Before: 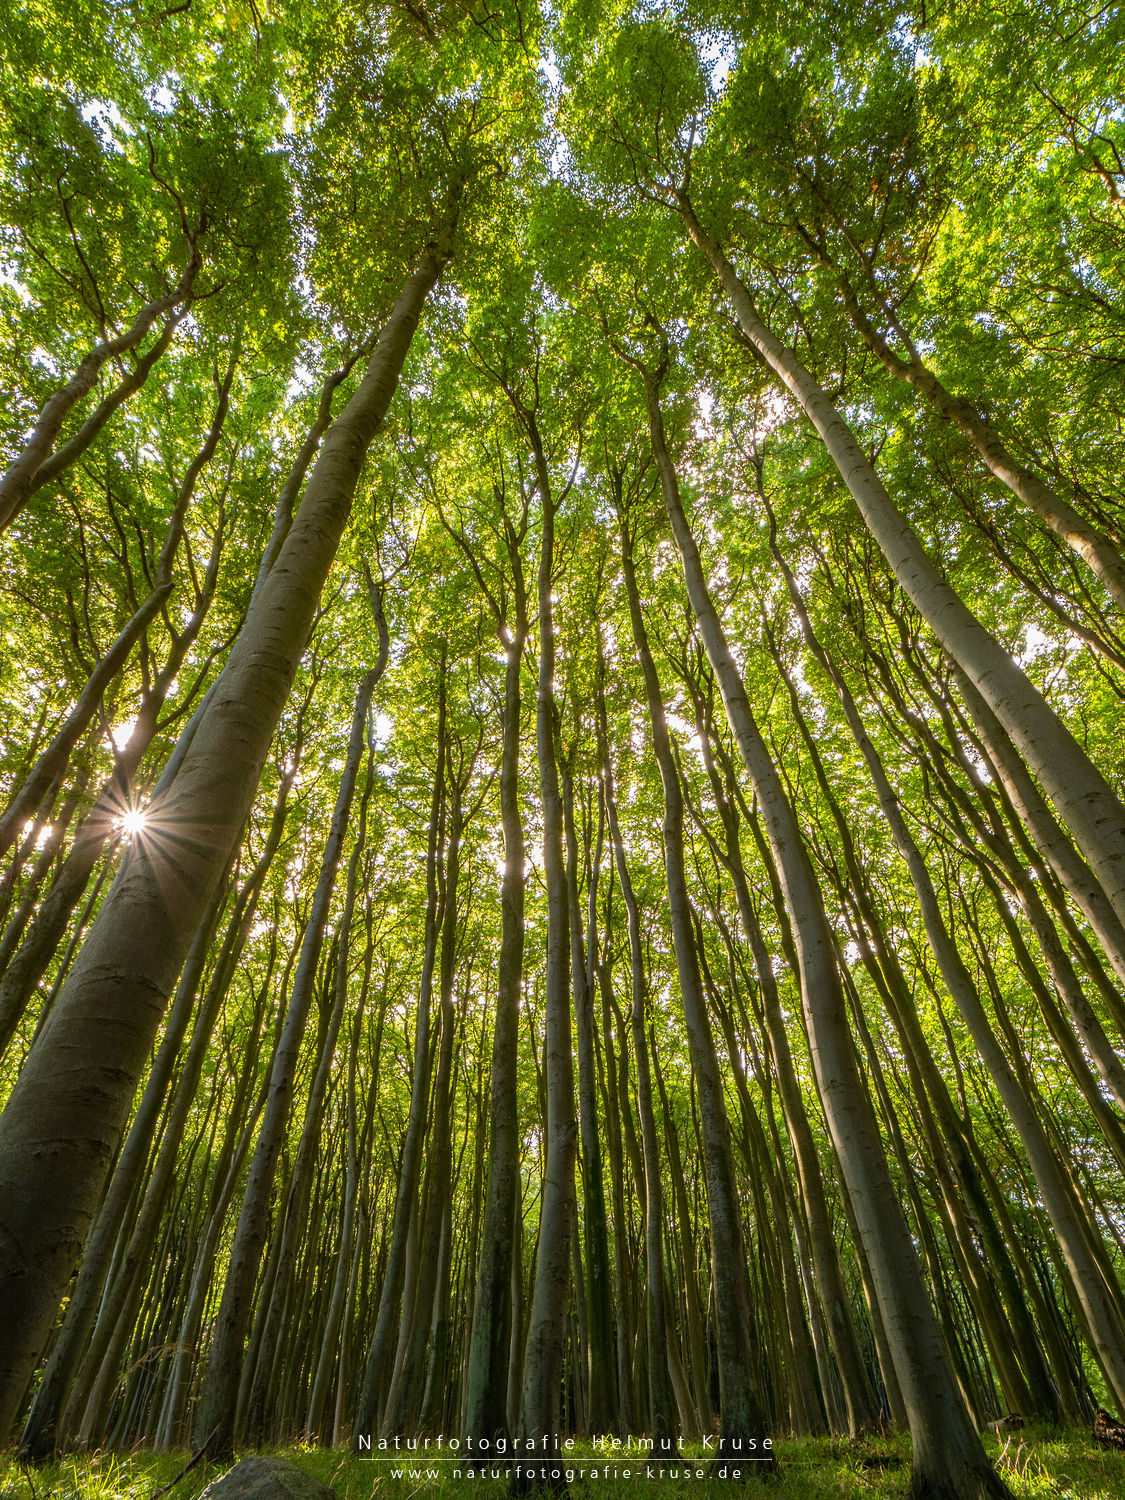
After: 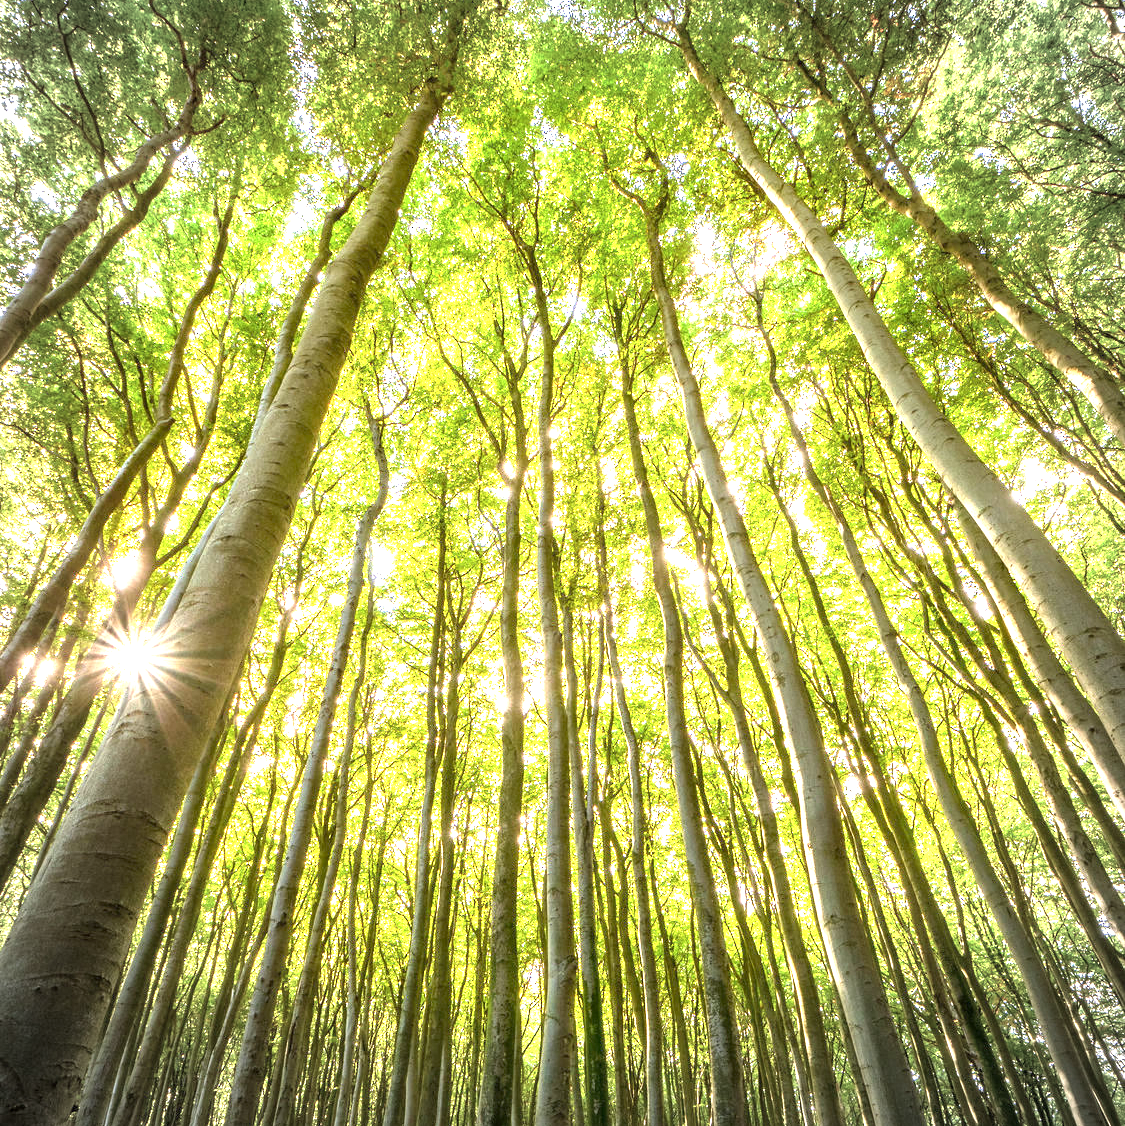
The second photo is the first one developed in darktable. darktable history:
shadows and highlights: radius 111.77, shadows 51.31, white point adjustment 9.11, highlights -4.11, soften with gaussian
crop: top 11.025%, bottom 13.908%
vignetting: on, module defaults
exposure: black level correction 0.001, exposure 1.804 EV, compensate highlight preservation false
